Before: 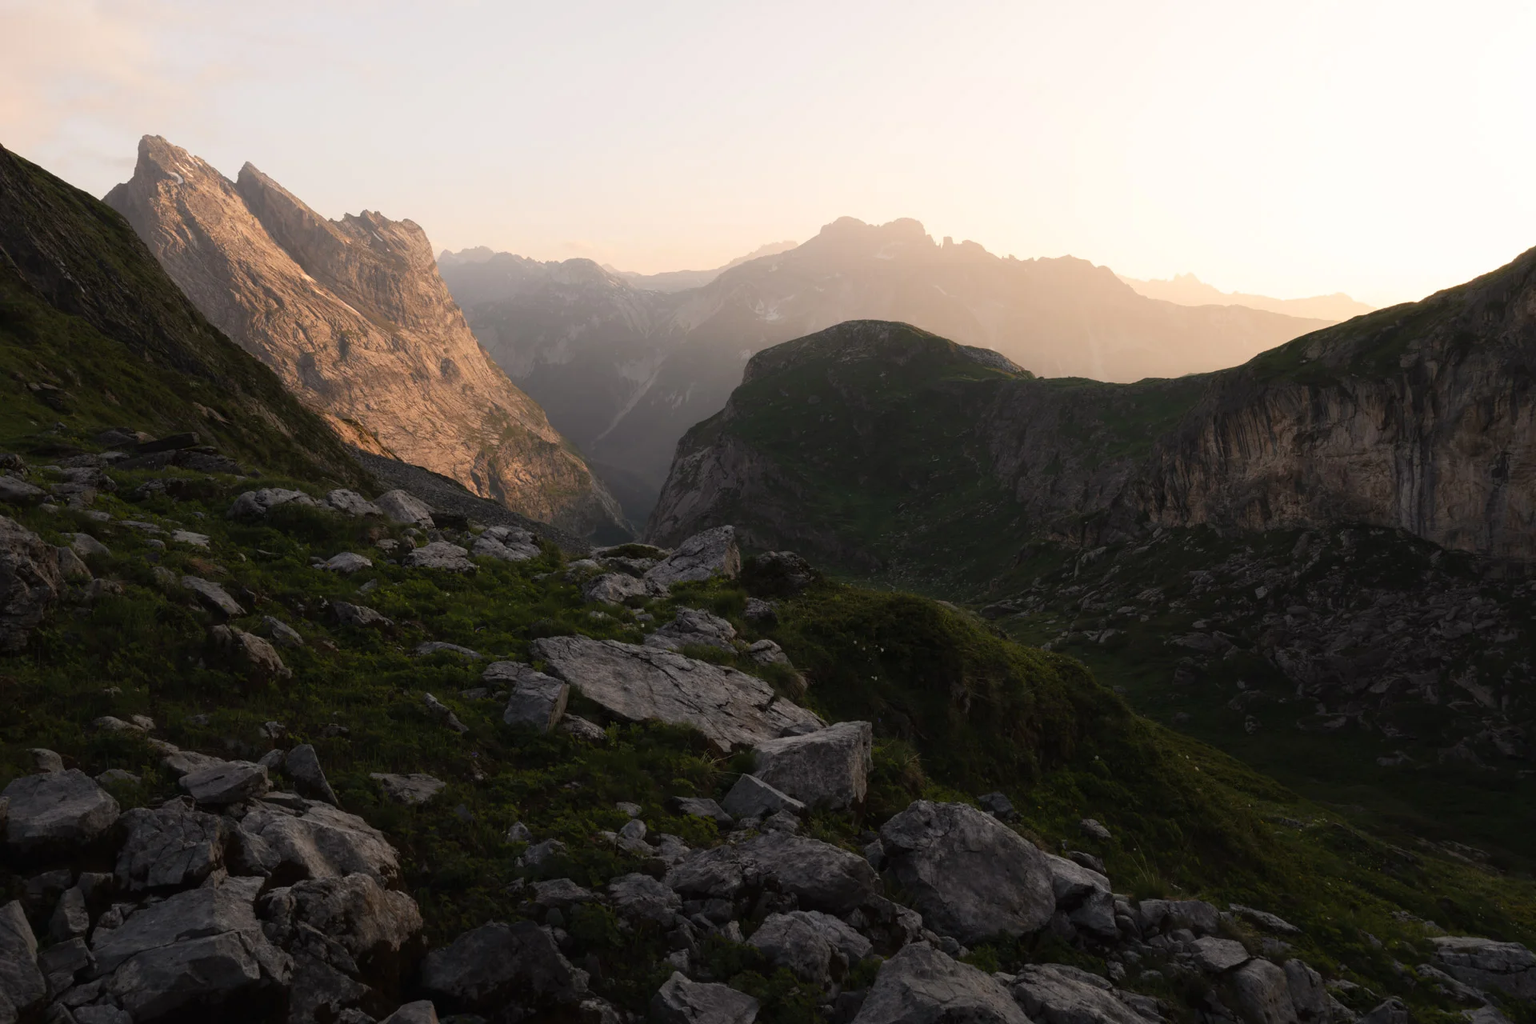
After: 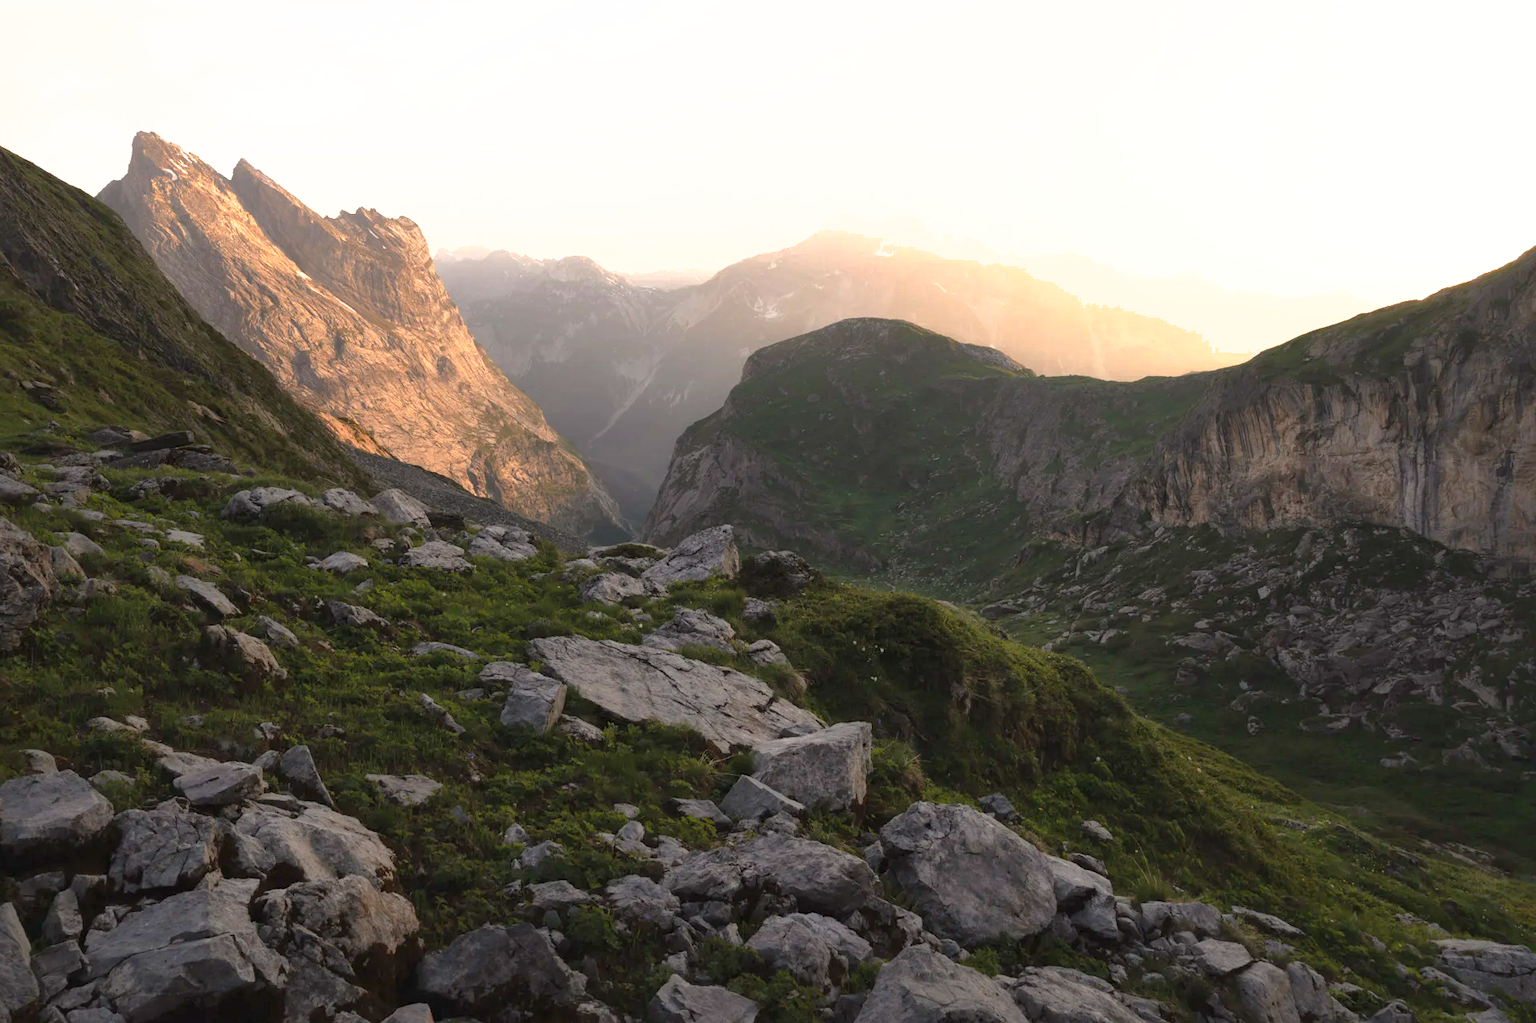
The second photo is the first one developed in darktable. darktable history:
crop: left 0.503%, top 0.472%, right 0.251%, bottom 0.37%
exposure: exposure 0.947 EV, compensate highlight preservation false
shadows and highlights: on, module defaults
